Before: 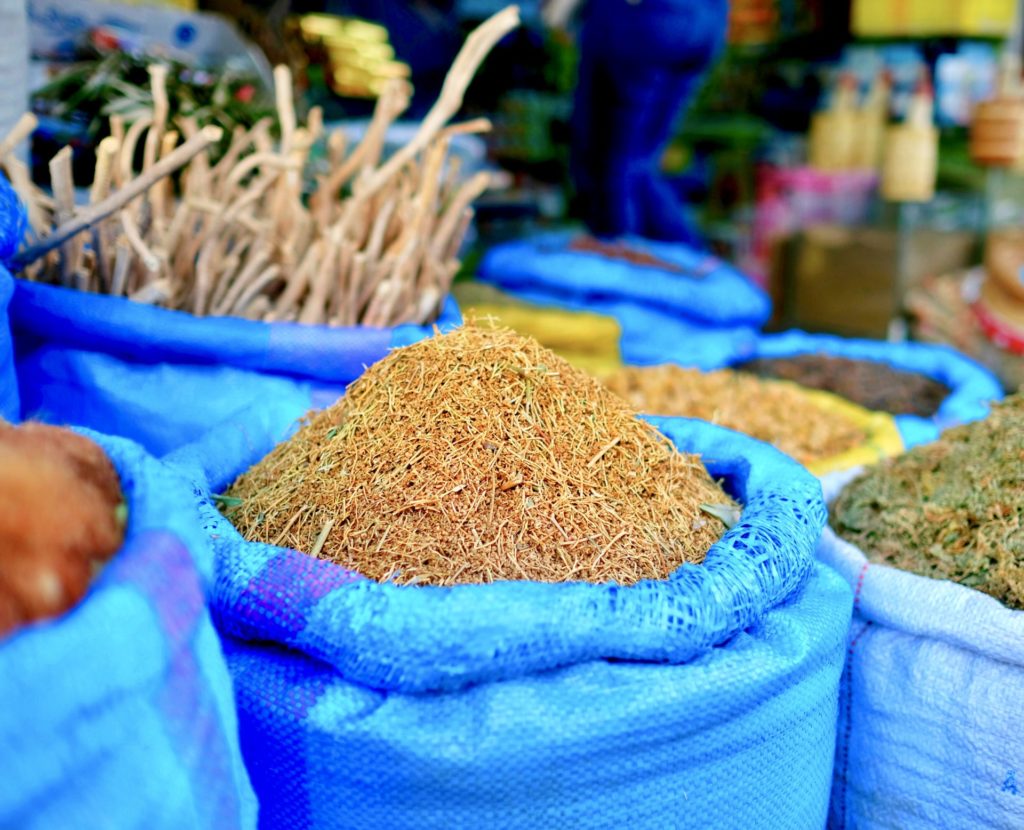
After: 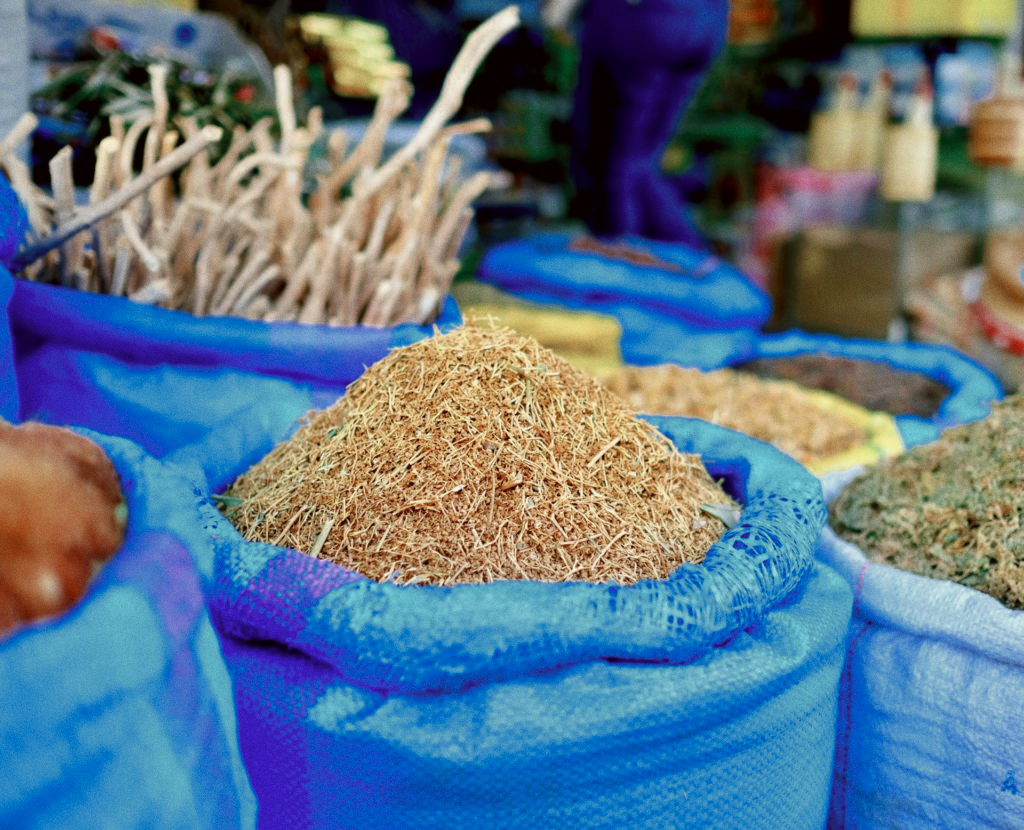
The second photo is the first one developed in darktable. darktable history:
color zones: curves: ch0 [(0, 0.5) (0.125, 0.4) (0.25, 0.5) (0.375, 0.4) (0.5, 0.4) (0.625, 0.35) (0.75, 0.35) (0.875, 0.5)]; ch1 [(0, 0.35) (0.125, 0.45) (0.25, 0.35) (0.375, 0.35) (0.5, 0.35) (0.625, 0.35) (0.75, 0.45) (0.875, 0.35)]; ch2 [(0, 0.6) (0.125, 0.5) (0.25, 0.5) (0.375, 0.6) (0.5, 0.6) (0.625, 0.5) (0.75, 0.5) (0.875, 0.5)]
color correction: highlights a* -2.73, highlights b* -2.09, shadows a* 2.41, shadows b* 2.73
grain: coarseness 0.09 ISO, strength 16.61%
